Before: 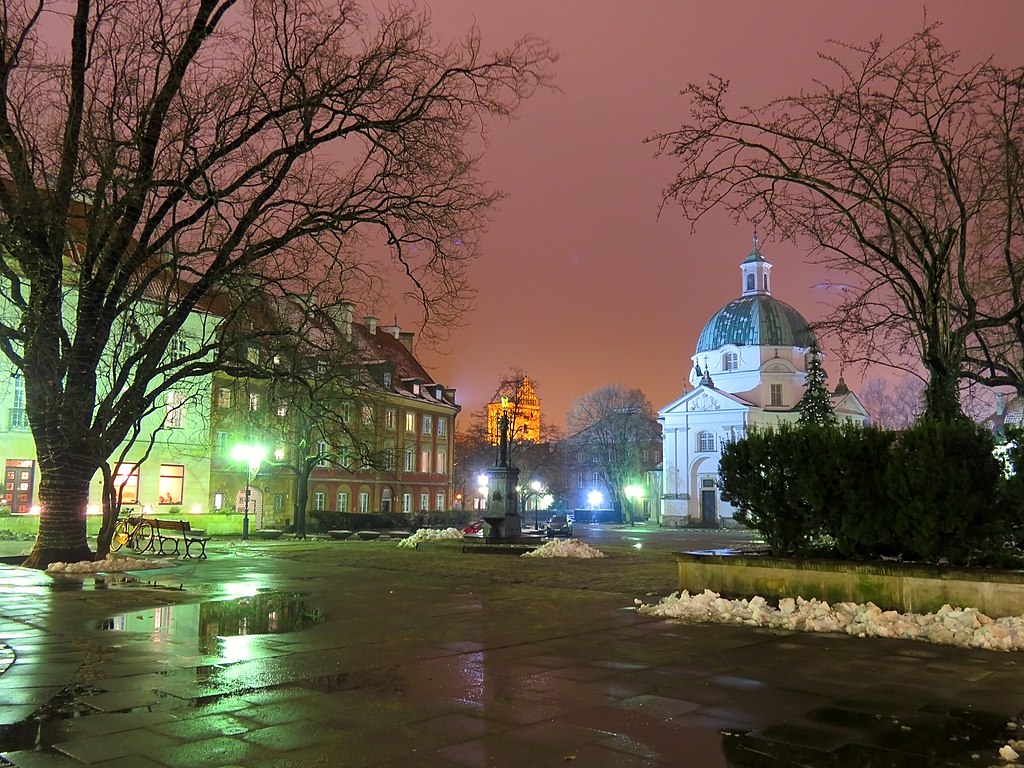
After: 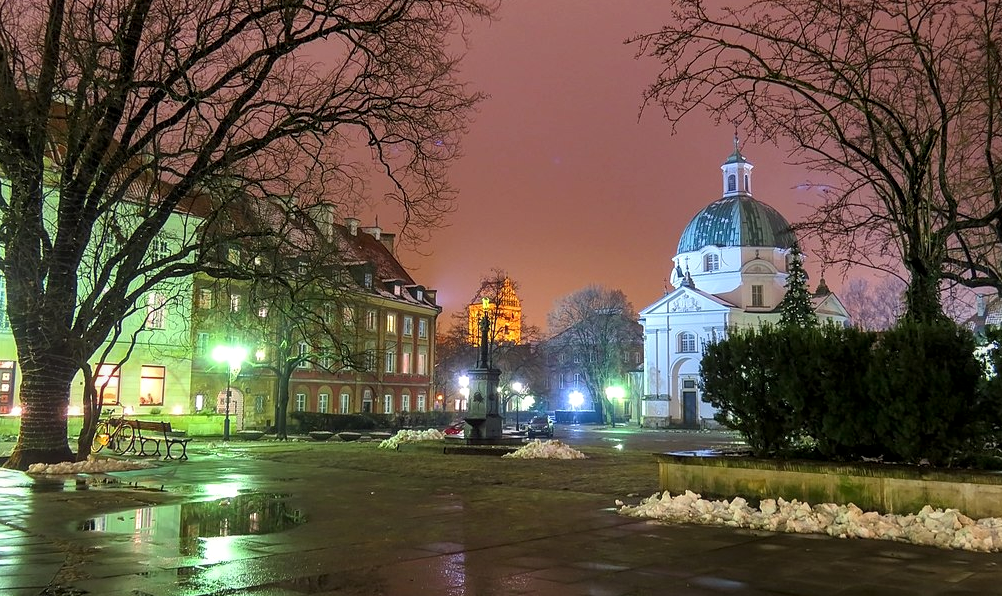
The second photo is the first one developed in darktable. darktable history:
local contrast: on, module defaults
crop and rotate: left 1.917%, top 13.018%, right 0.172%, bottom 9.274%
